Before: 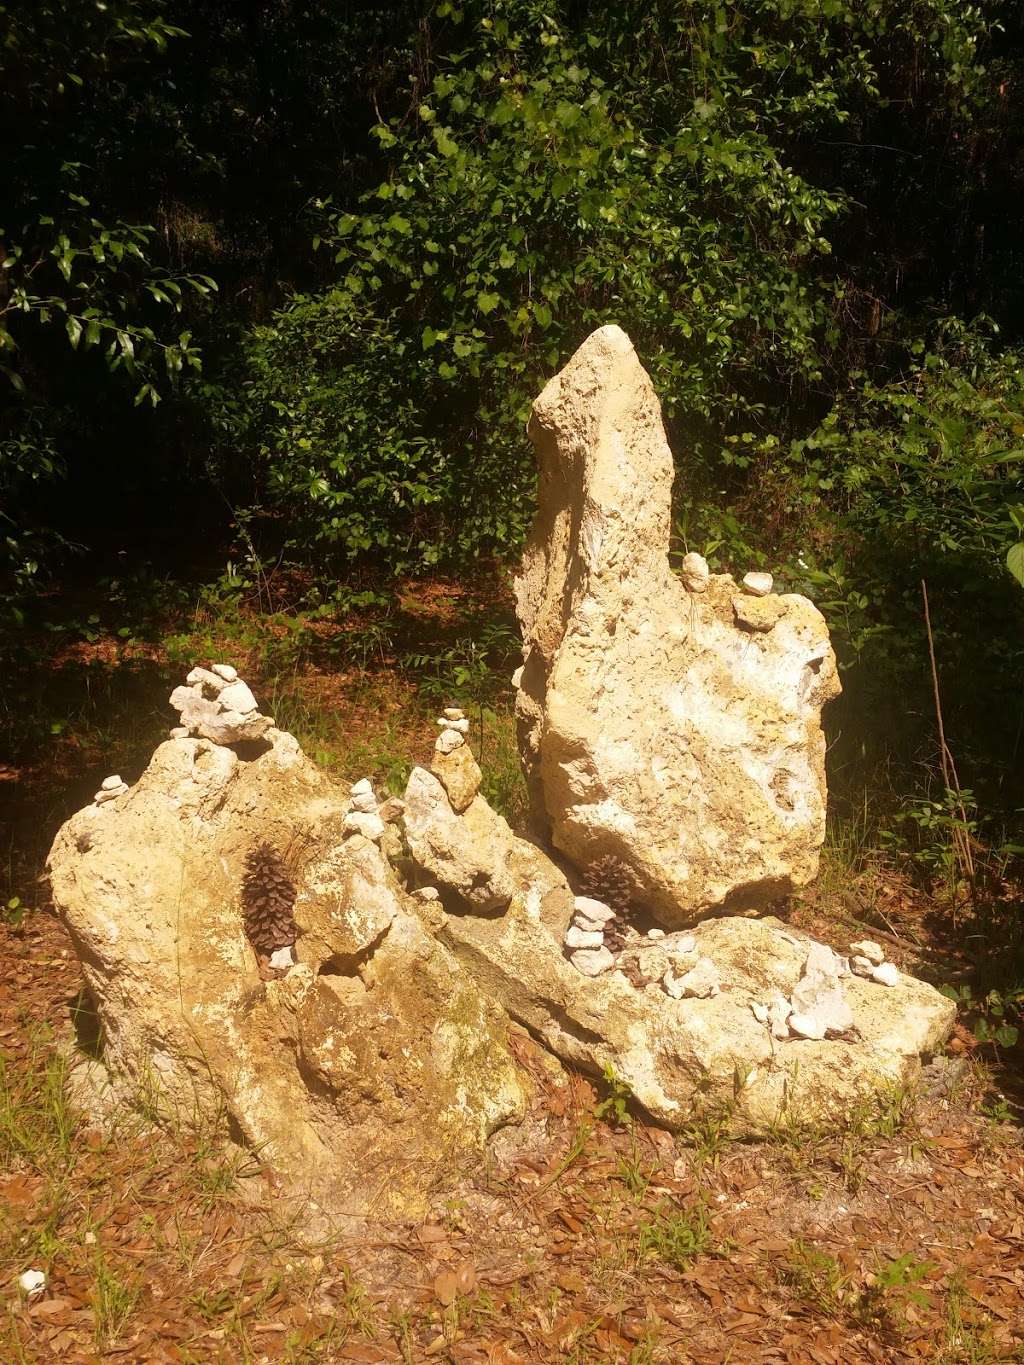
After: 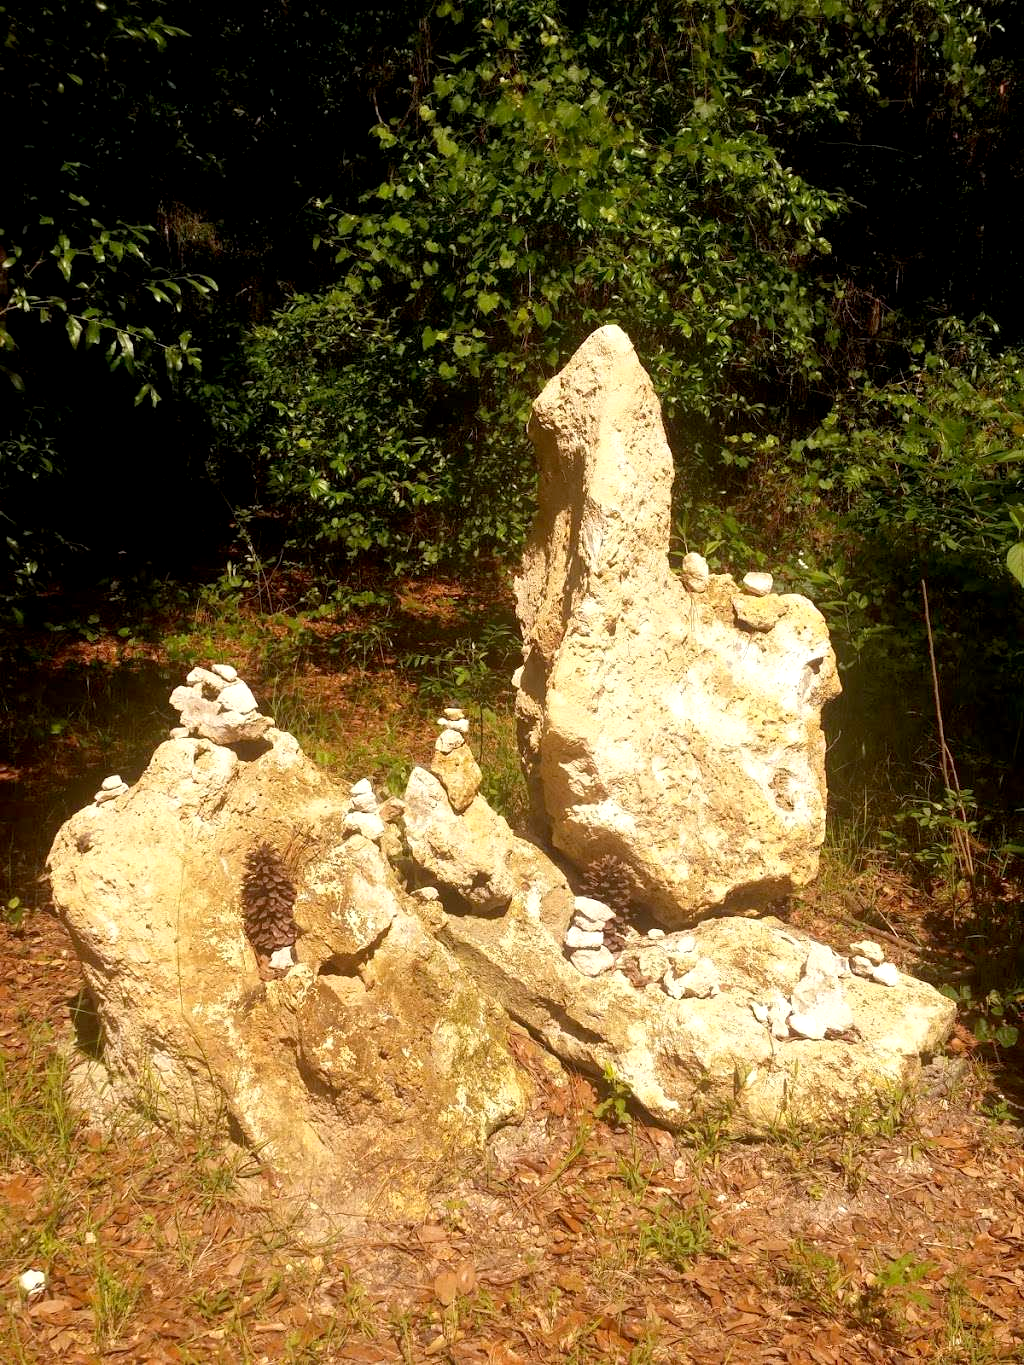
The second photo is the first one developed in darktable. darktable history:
exposure: black level correction 0.005, exposure 0.279 EV, compensate highlight preservation false
